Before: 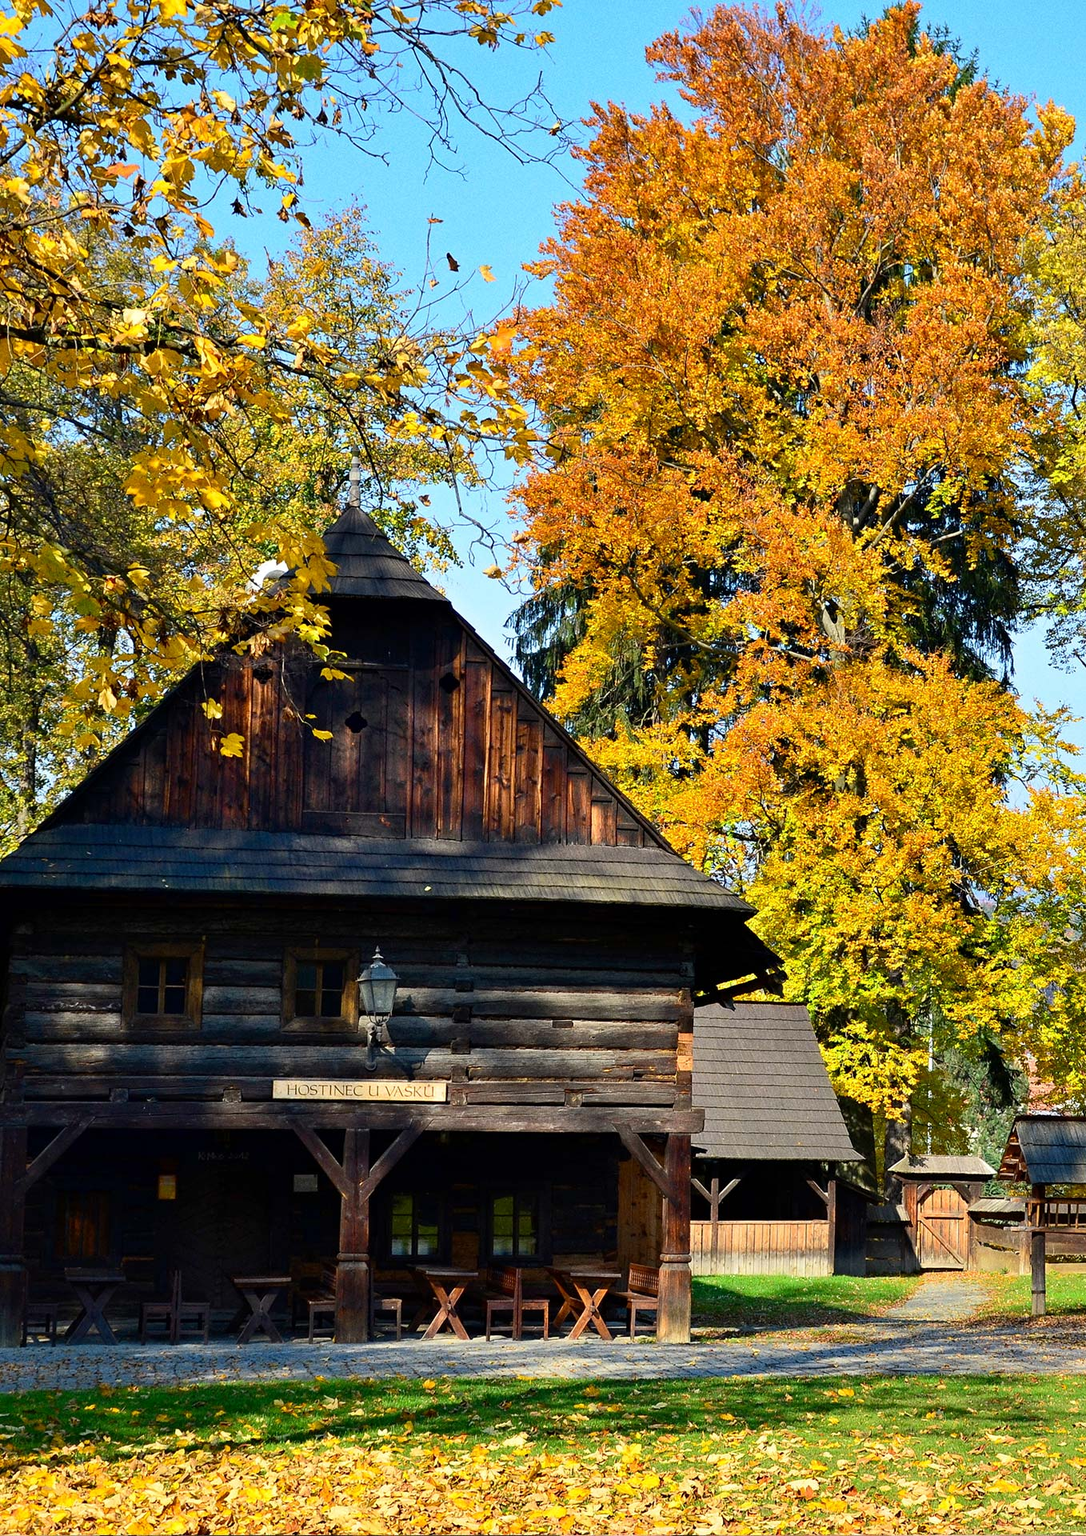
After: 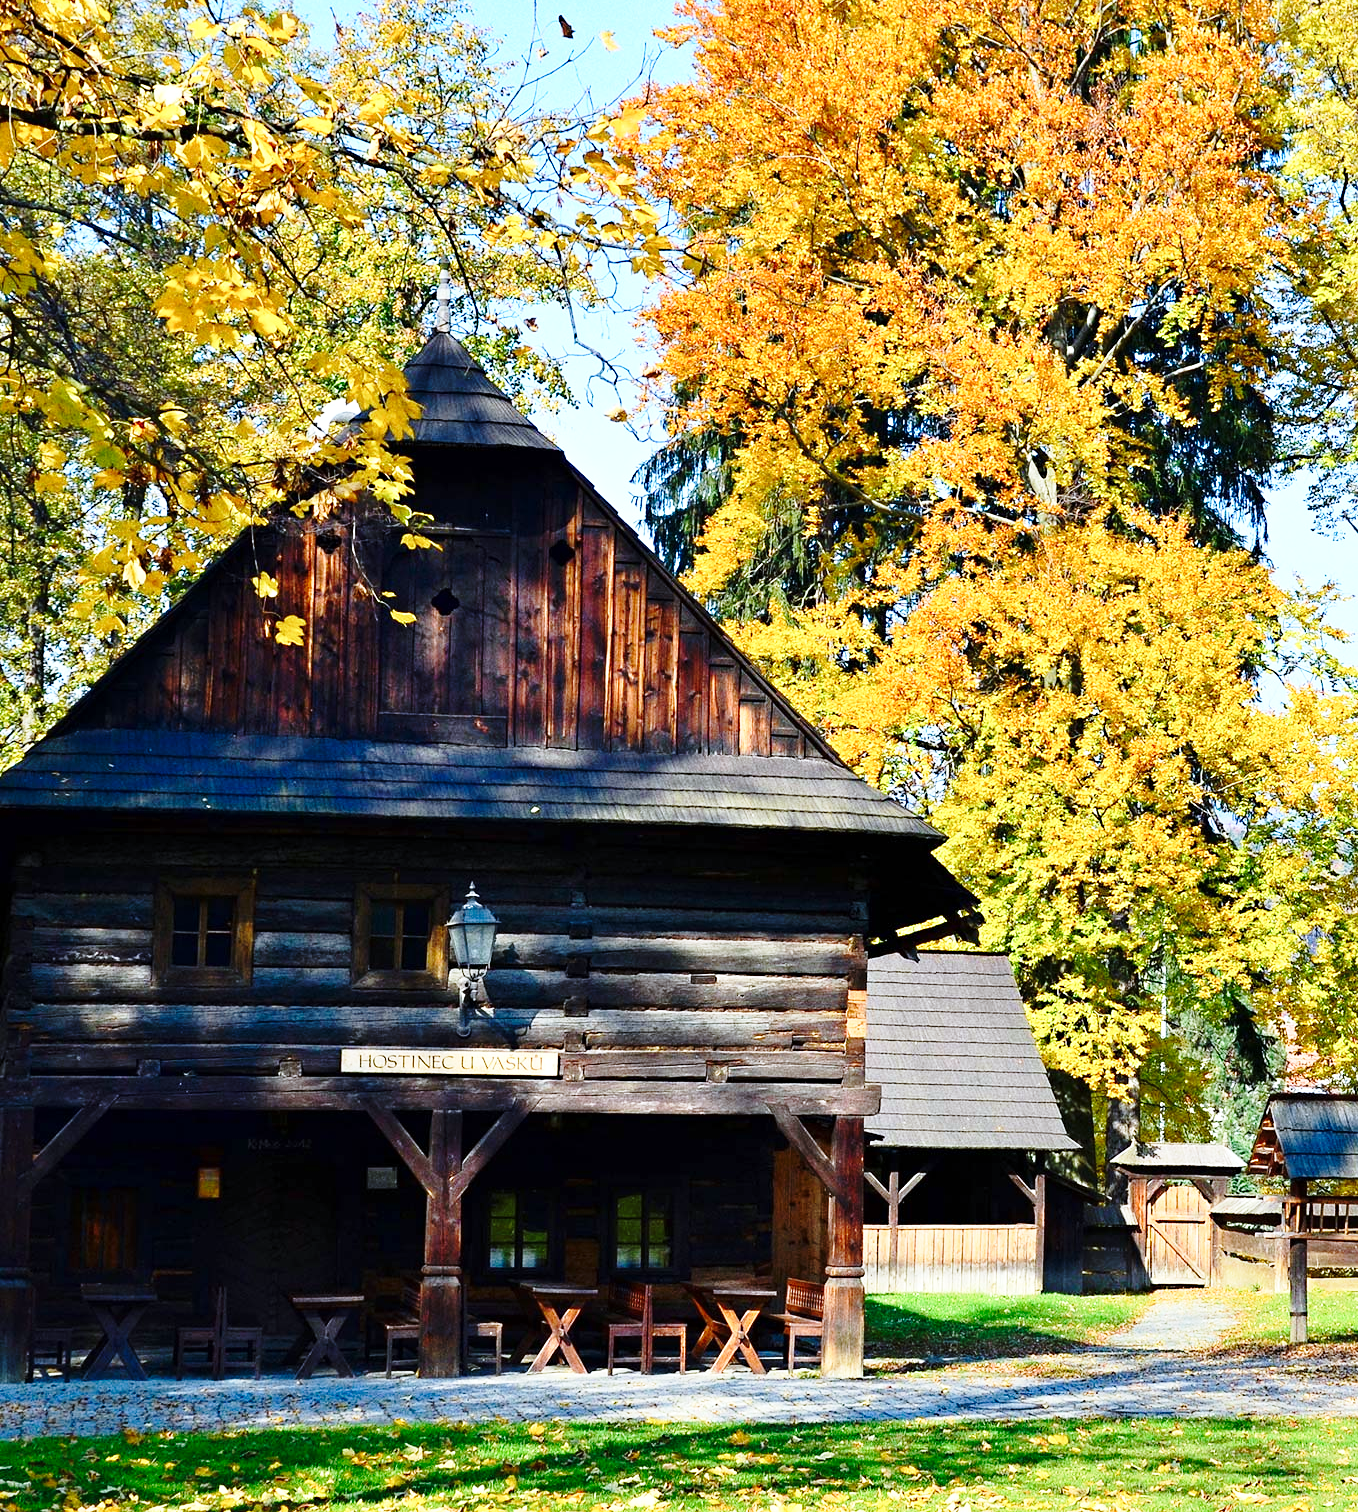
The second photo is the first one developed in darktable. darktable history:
crop and rotate: top 15.726%, bottom 5.482%
sharpen: radius 5.362, amount 0.311, threshold 26.901
base curve: curves: ch0 [(0, 0) (0.028, 0.03) (0.121, 0.232) (0.46, 0.748) (0.859, 0.968) (1, 1)], preserve colors none
exposure: exposure 0.203 EV, compensate exposure bias true, compensate highlight preservation false
color calibration: x 0.372, y 0.386, temperature 4285.53 K
